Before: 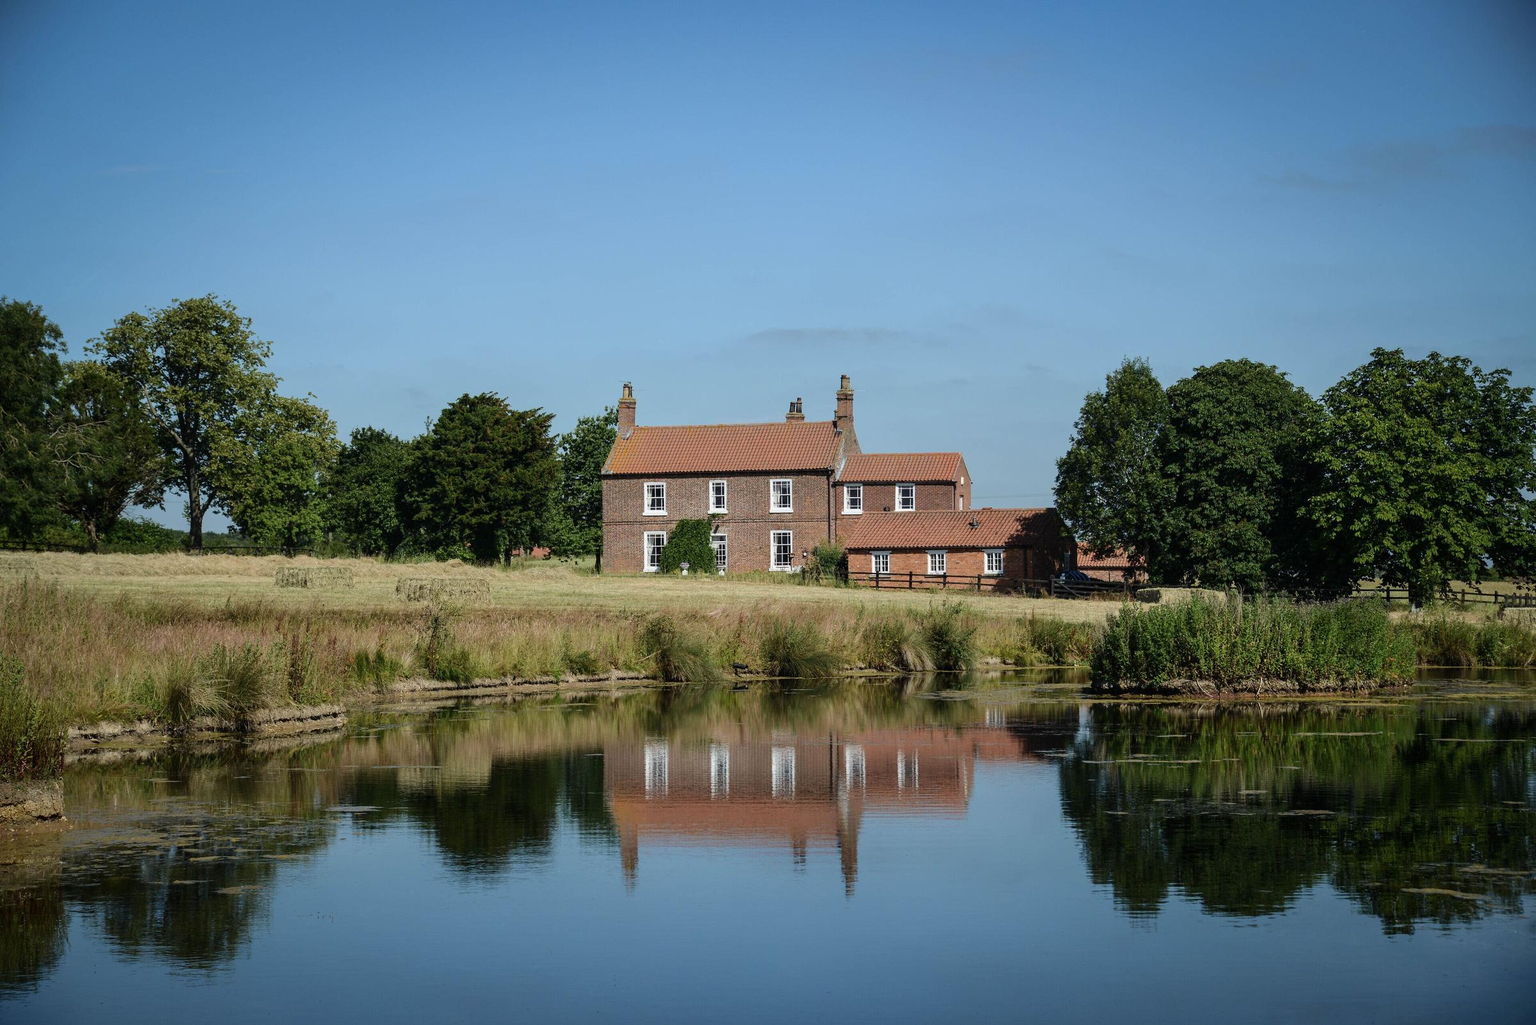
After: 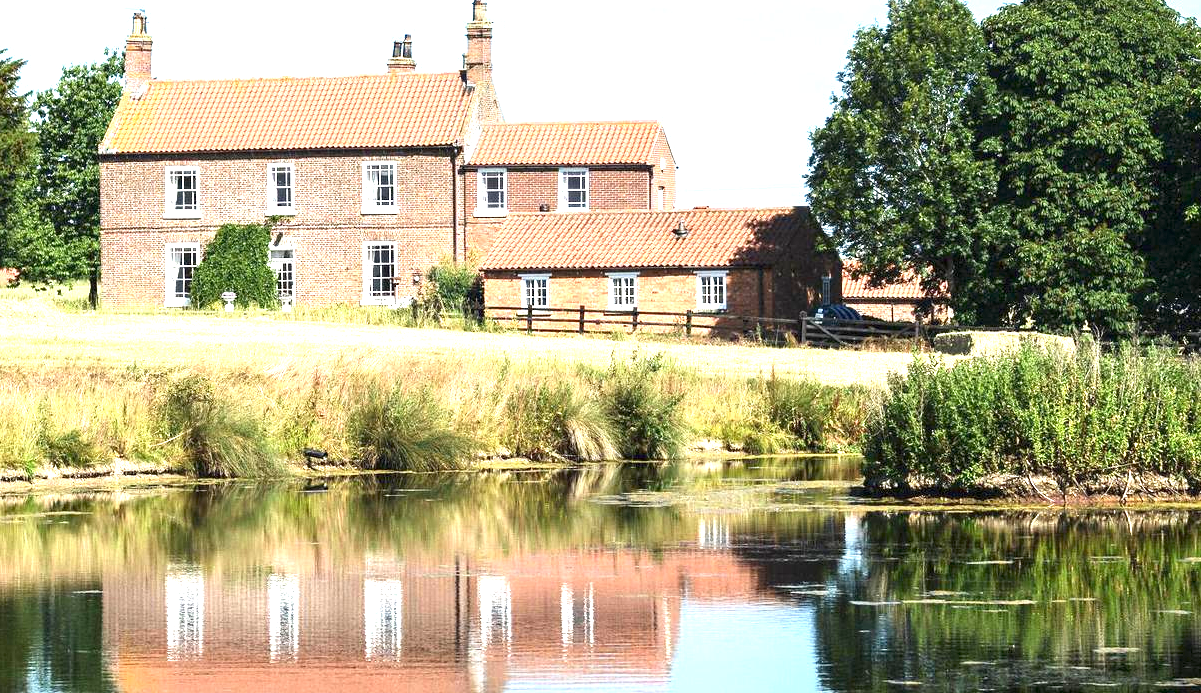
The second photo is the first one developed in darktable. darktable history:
crop: left 35.053%, top 36.679%, right 14.893%, bottom 20.036%
exposure: exposure 2.056 EV, compensate highlight preservation false
